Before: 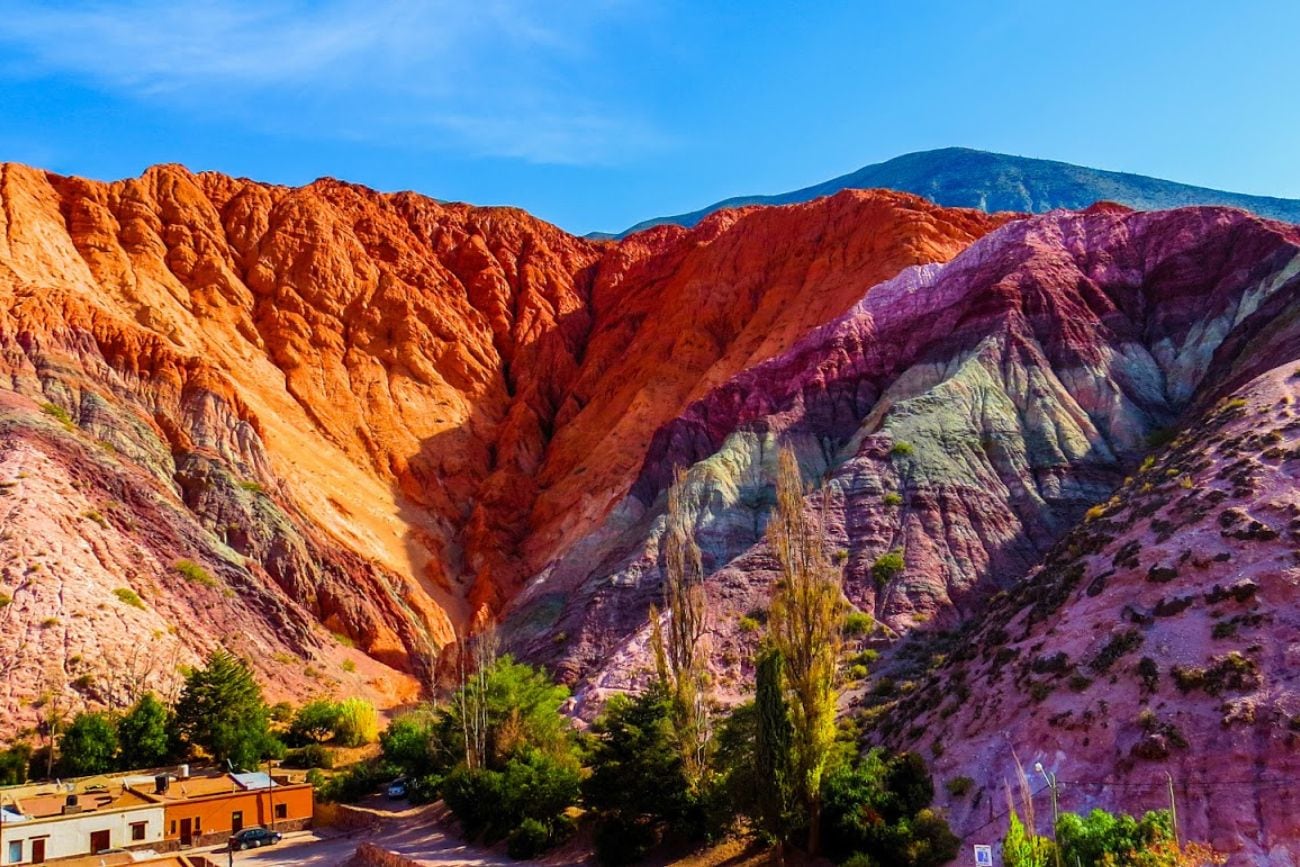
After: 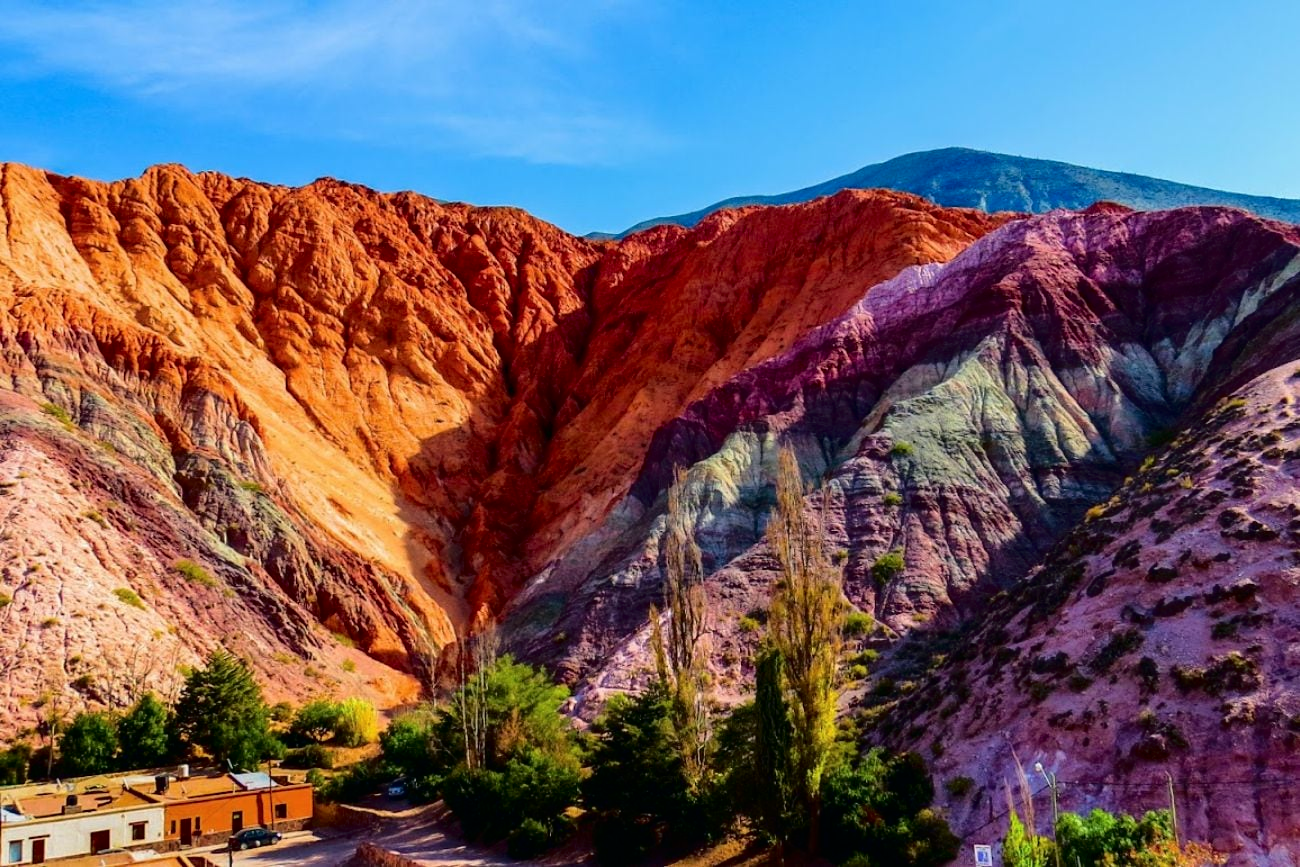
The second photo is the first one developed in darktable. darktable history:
fill light: exposure -2 EV, width 8.6
color balance: mode lift, gamma, gain (sRGB), lift [1, 1, 1.022, 1.026]
